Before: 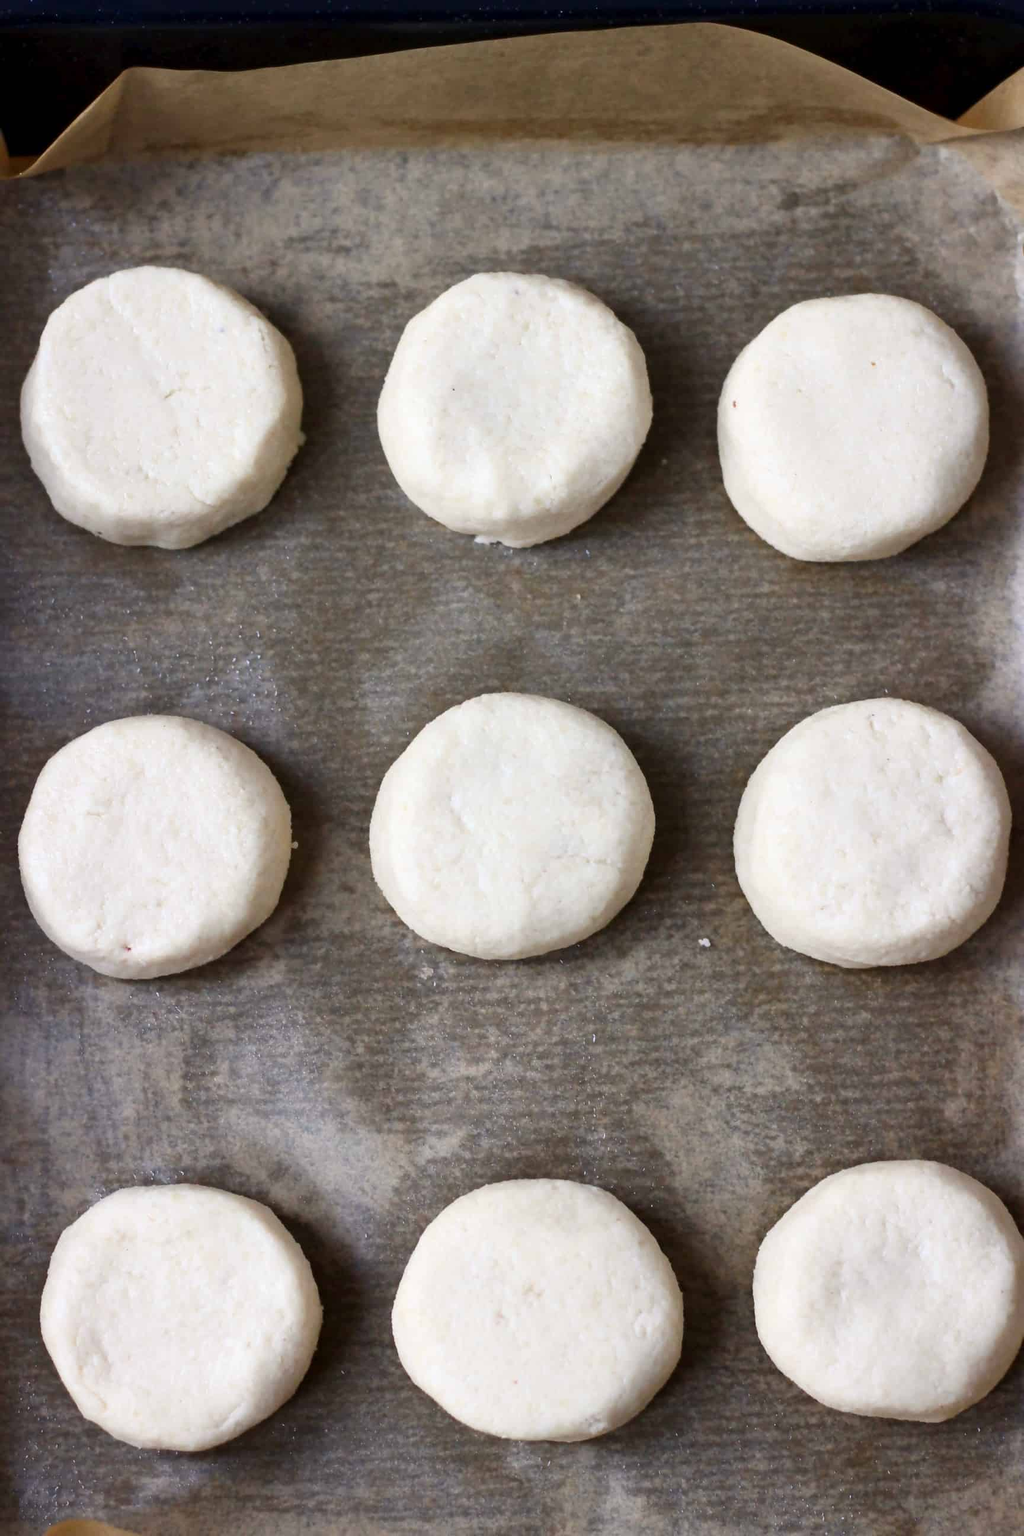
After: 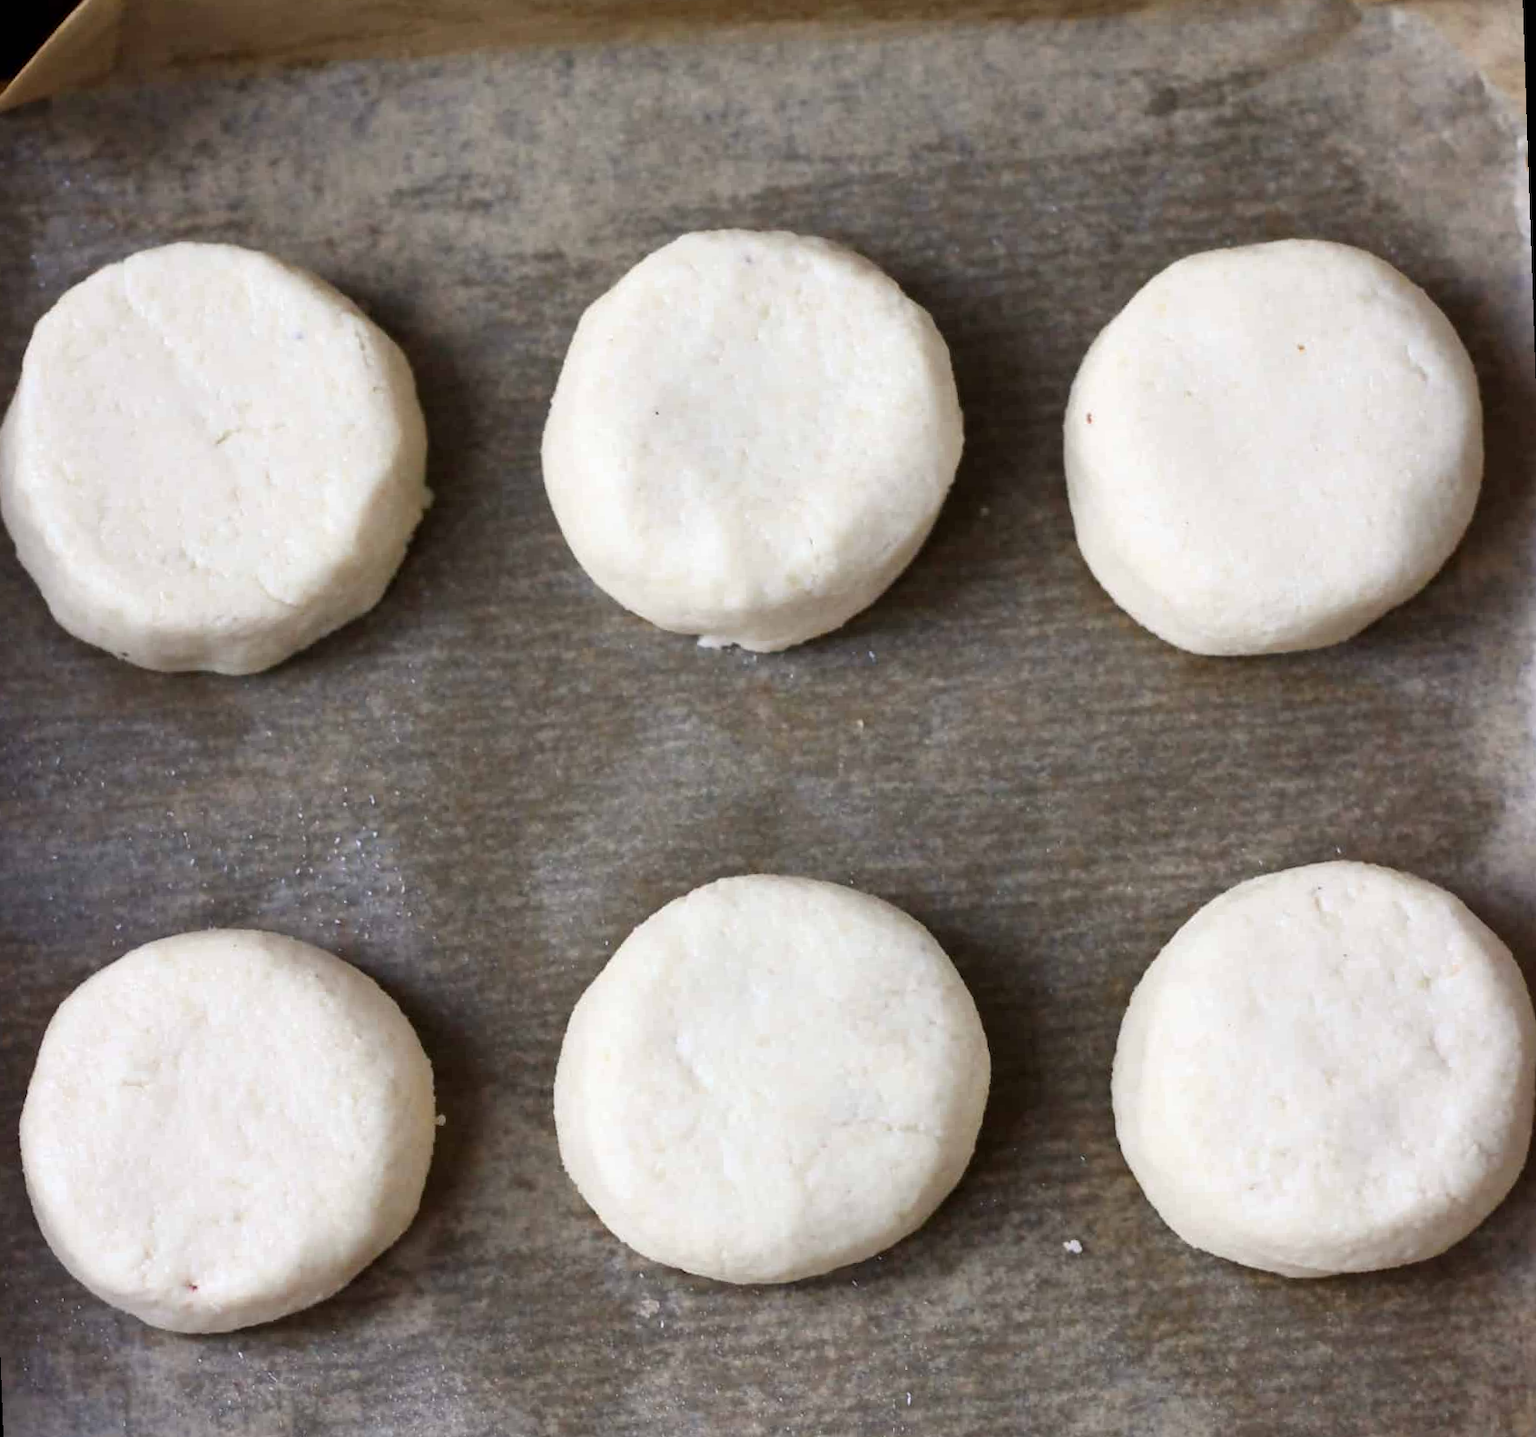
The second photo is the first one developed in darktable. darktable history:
rotate and perspective: rotation -2.12°, lens shift (vertical) 0.009, lens shift (horizontal) -0.008, automatic cropping original format, crop left 0.036, crop right 0.964, crop top 0.05, crop bottom 0.959
crop and rotate: top 4.848%, bottom 29.503%
